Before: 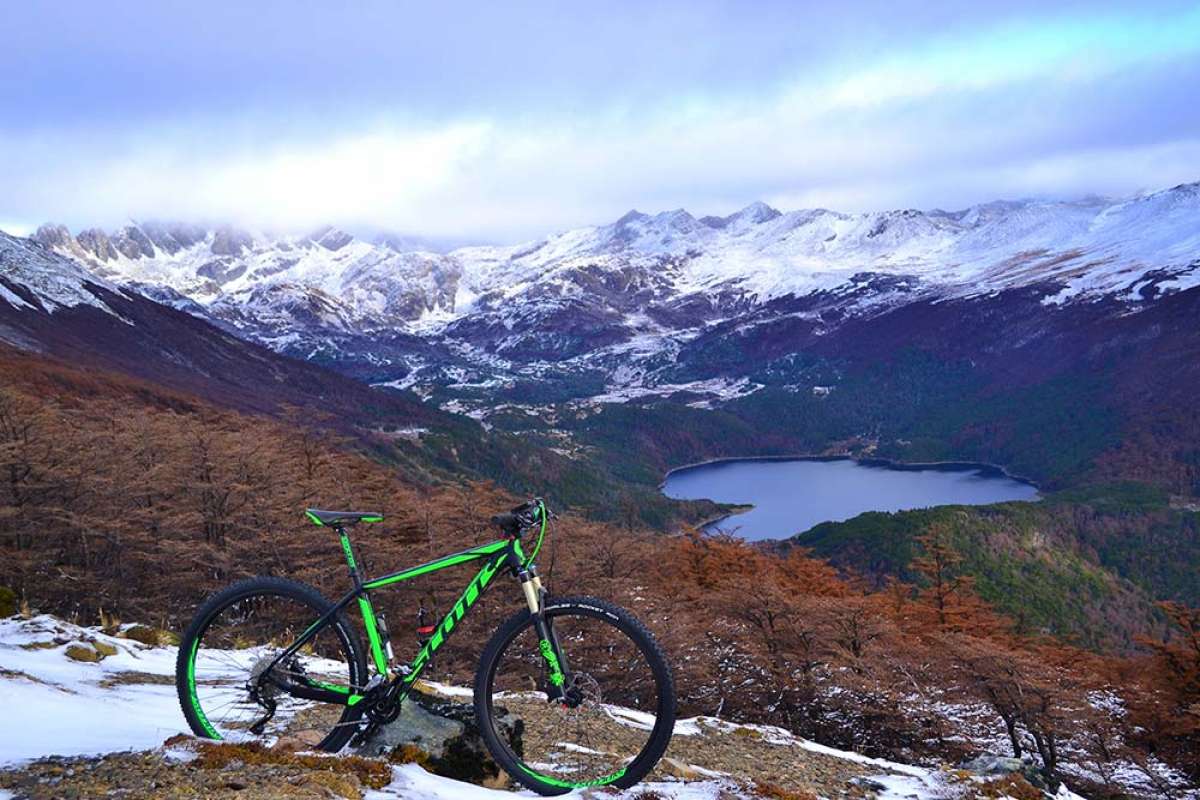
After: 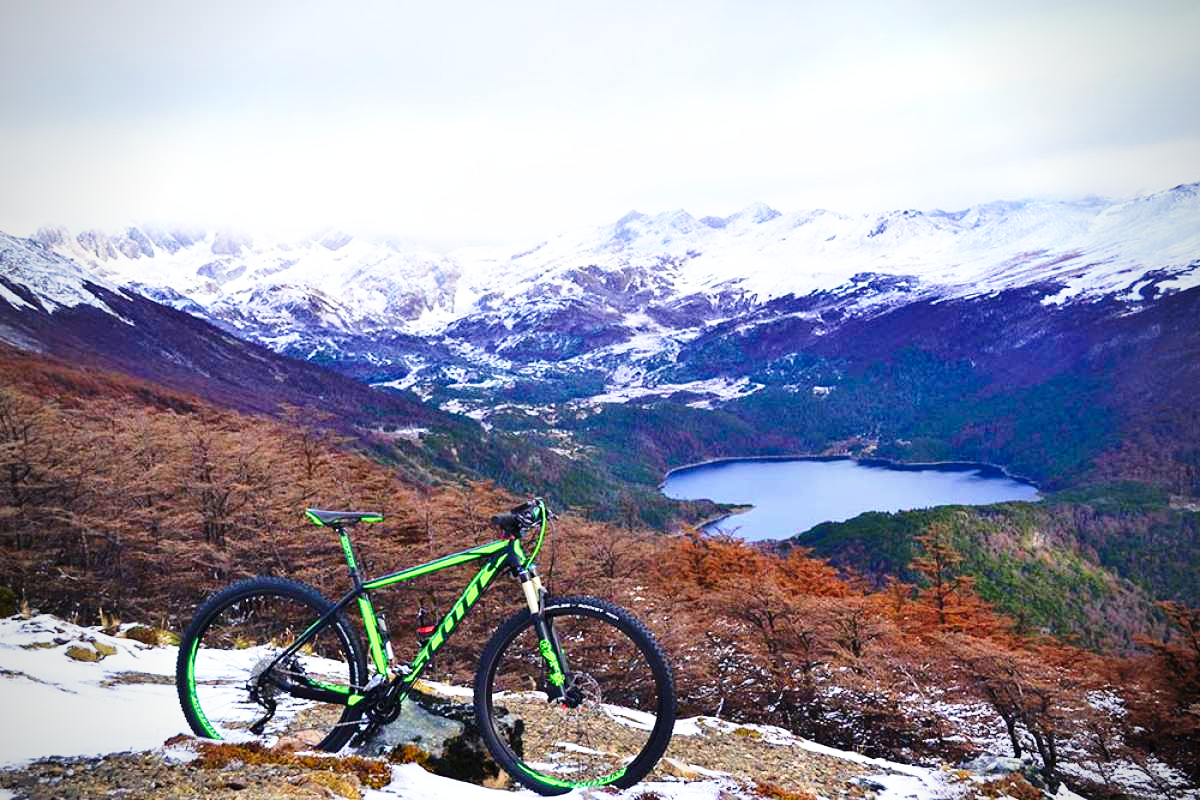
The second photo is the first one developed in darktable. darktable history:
base curve: curves: ch0 [(0, 0) (0.026, 0.03) (0.109, 0.232) (0.351, 0.748) (0.669, 0.968) (1, 1)], preserve colors none
vignetting: fall-off start 79.88%
